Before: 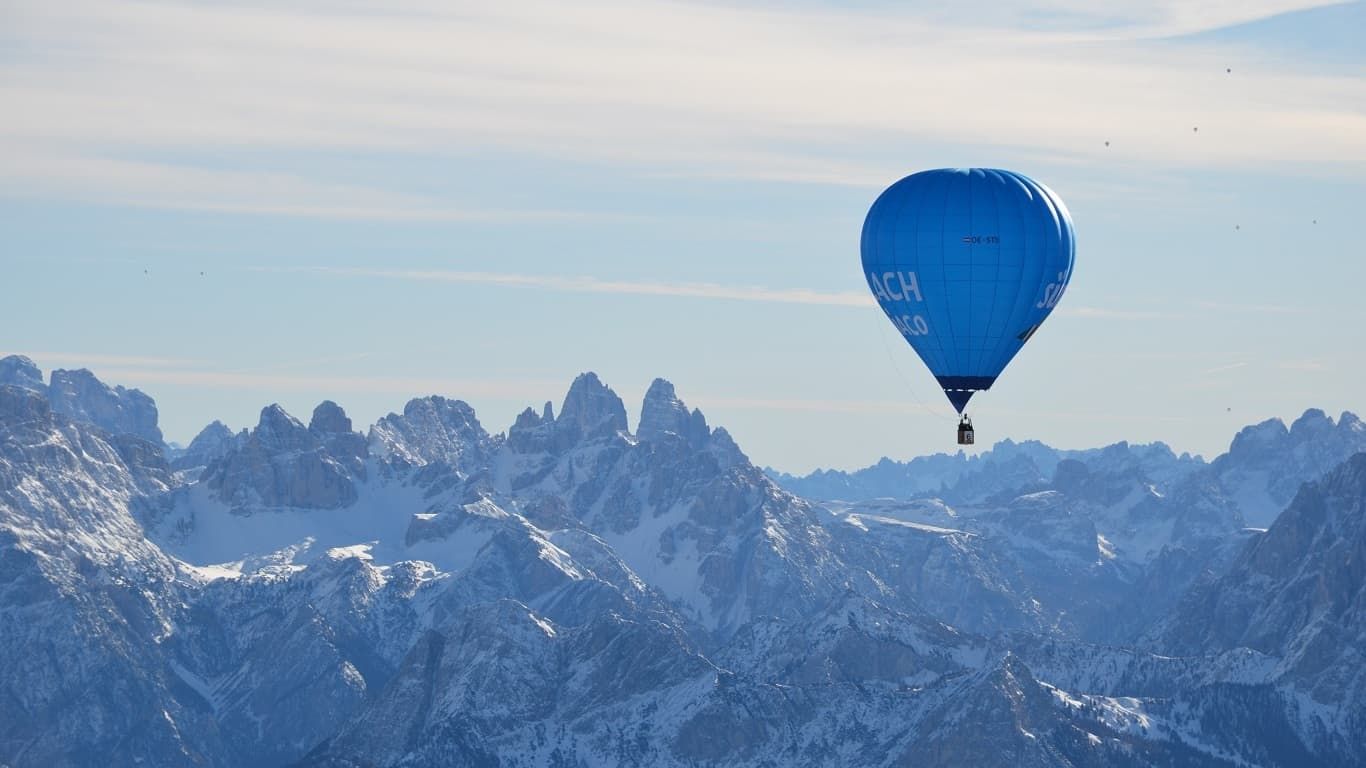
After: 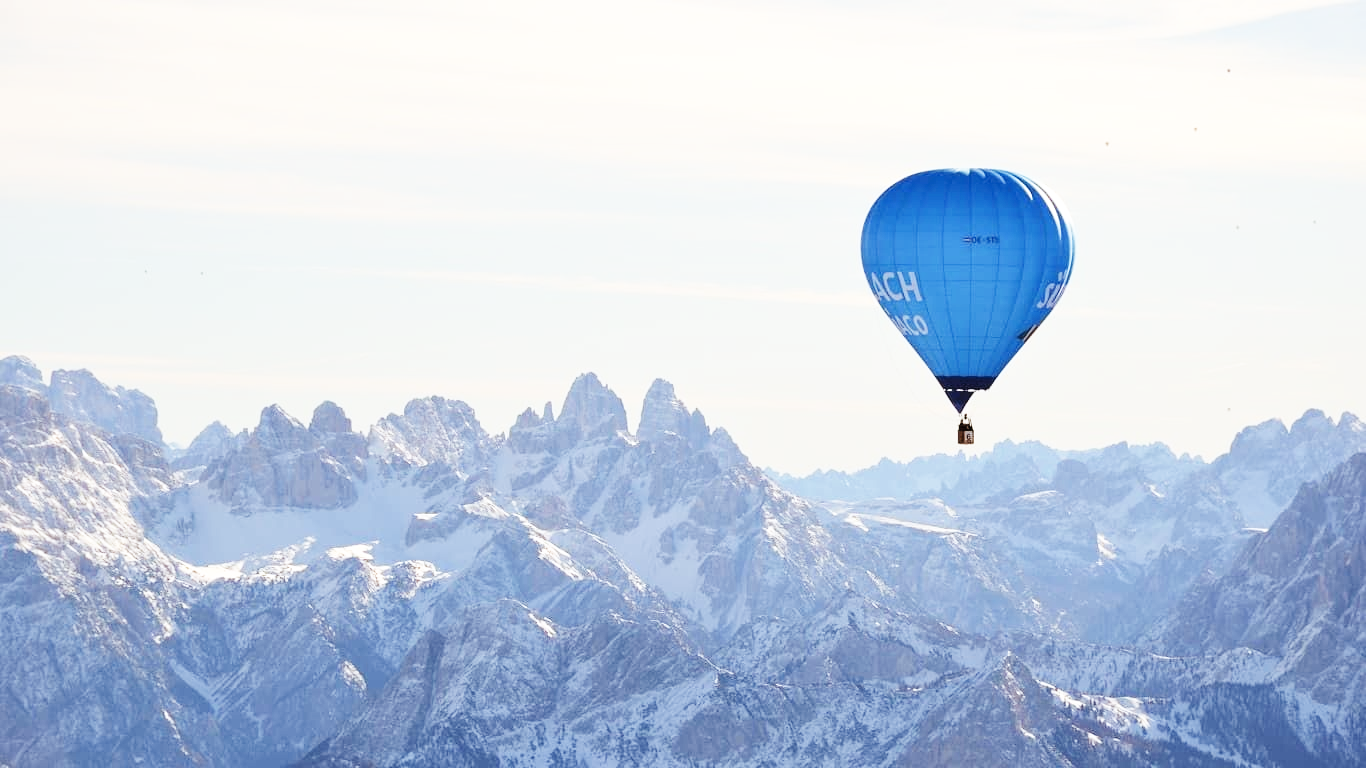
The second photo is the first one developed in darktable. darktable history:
color balance rgb: shadows lift › chroma 4.41%, shadows lift › hue 27°, power › chroma 2.5%, power › hue 70°, highlights gain › chroma 1%, highlights gain › hue 27°, saturation formula JzAzBz (2021)
base curve: curves: ch0 [(0, 0.003) (0.001, 0.002) (0.006, 0.004) (0.02, 0.022) (0.048, 0.086) (0.094, 0.234) (0.162, 0.431) (0.258, 0.629) (0.385, 0.8) (0.548, 0.918) (0.751, 0.988) (1, 1)], preserve colors none
